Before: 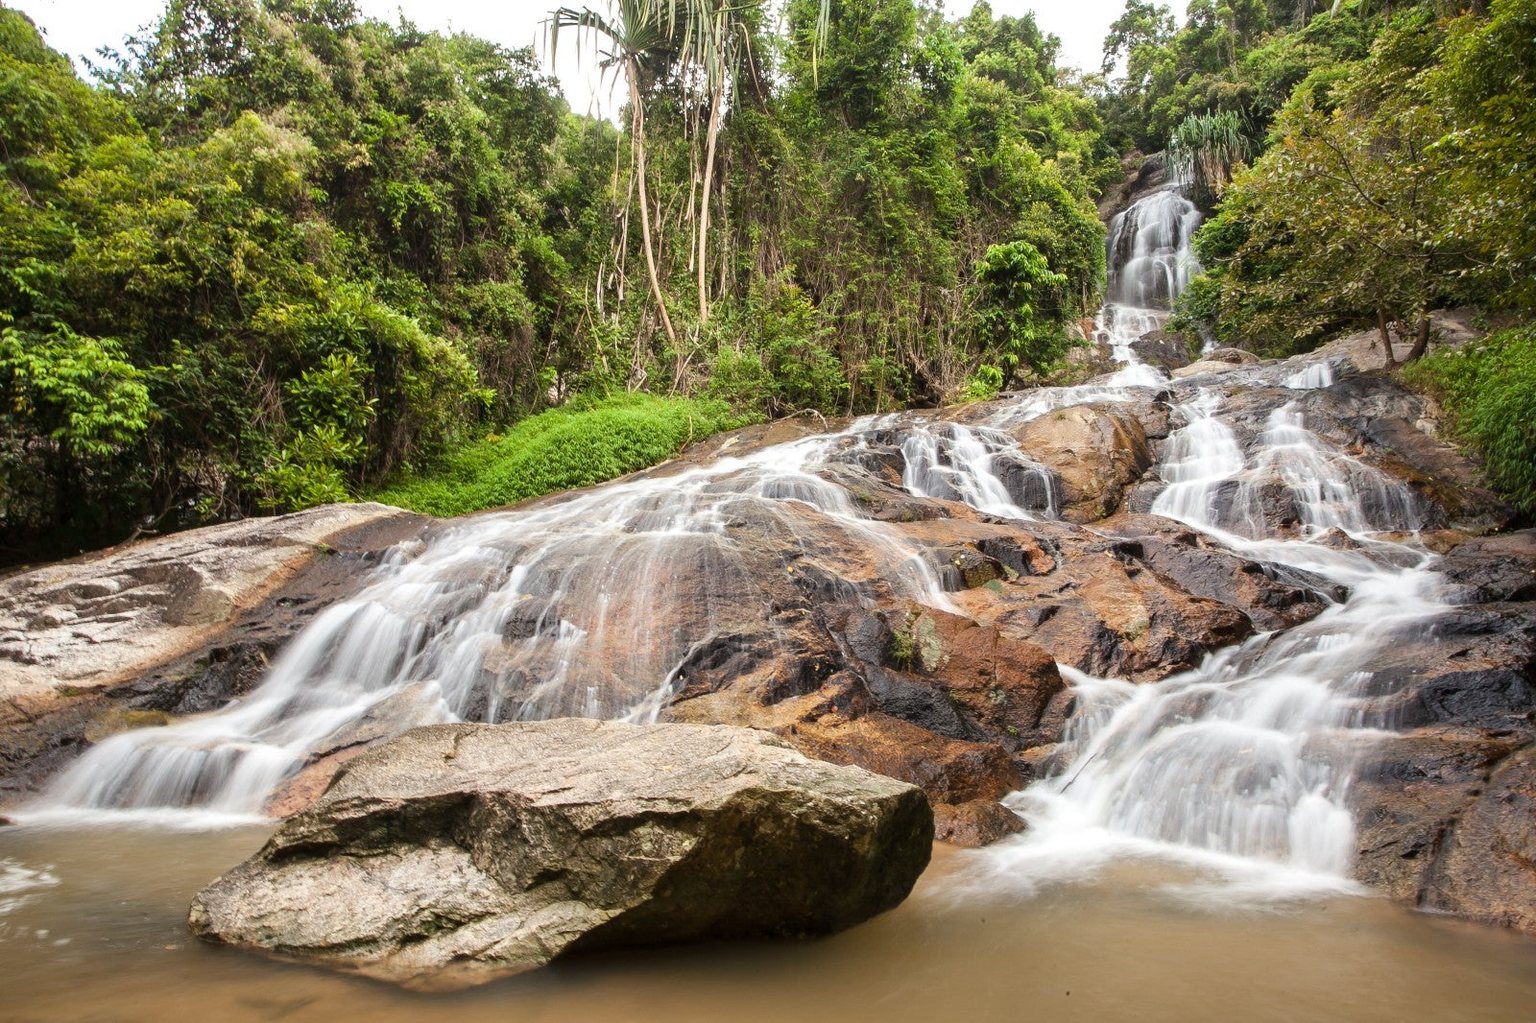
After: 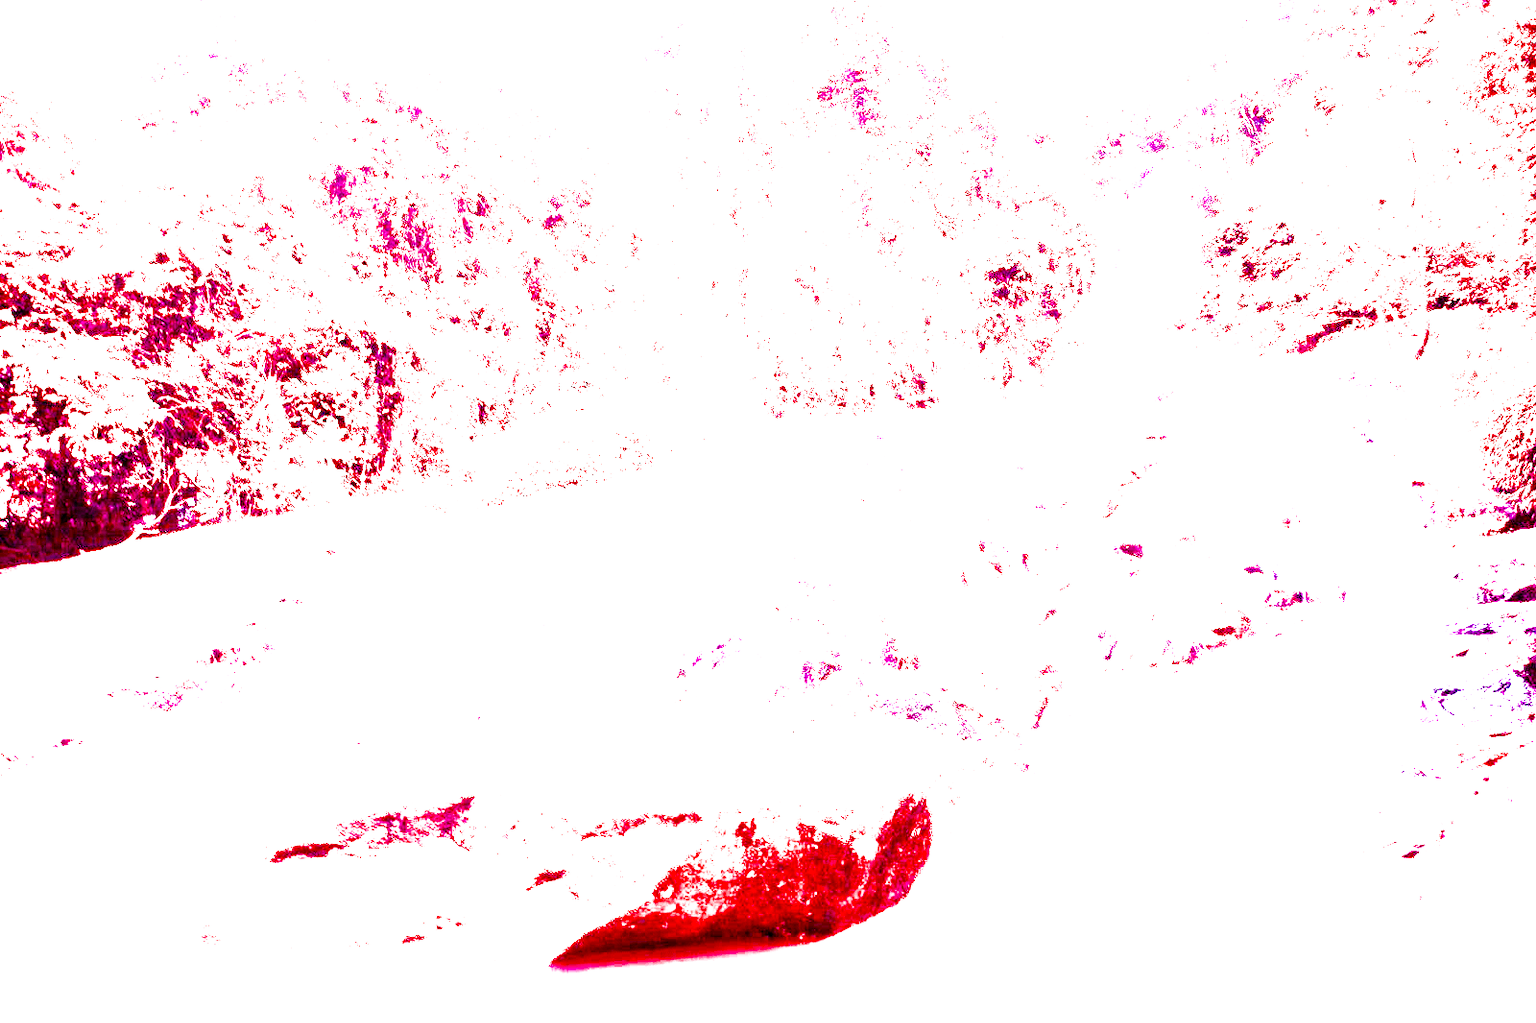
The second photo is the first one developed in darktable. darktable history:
exposure: exposure 0.2 EV, compensate highlight preservation false
white balance: red 8, blue 8
filmic rgb: black relative exposure -12 EV, white relative exposure 2.8 EV, threshold 3 EV, target black luminance 0%, hardness 8.06, latitude 70.41%, contrast 1.14, highlights saturation mix 10%, shadows ↔ highlights balance -0.388%, color science v4 (2020), iterations of high-quality reconstruction 10, contrast in shadows soft, contrast in highlights soft, enable highlight reconstruction true
